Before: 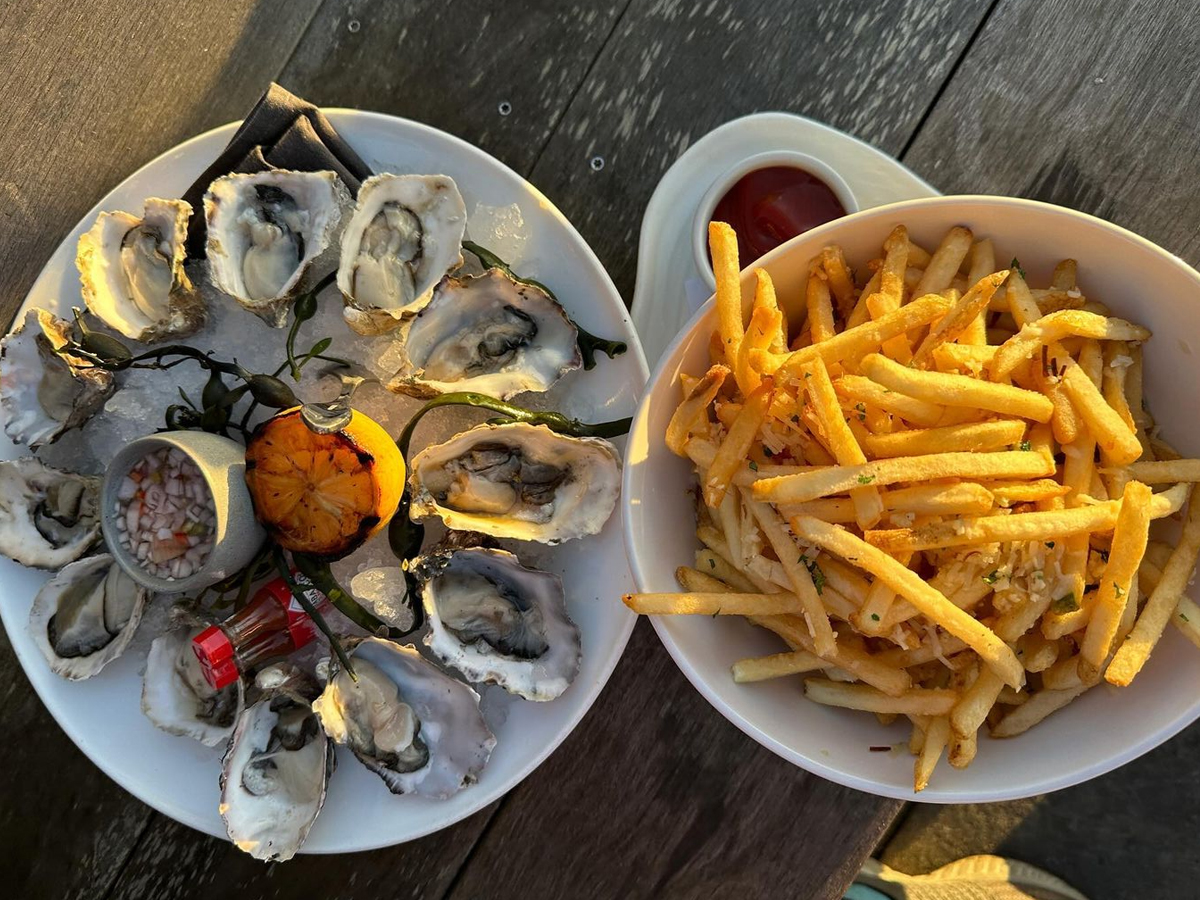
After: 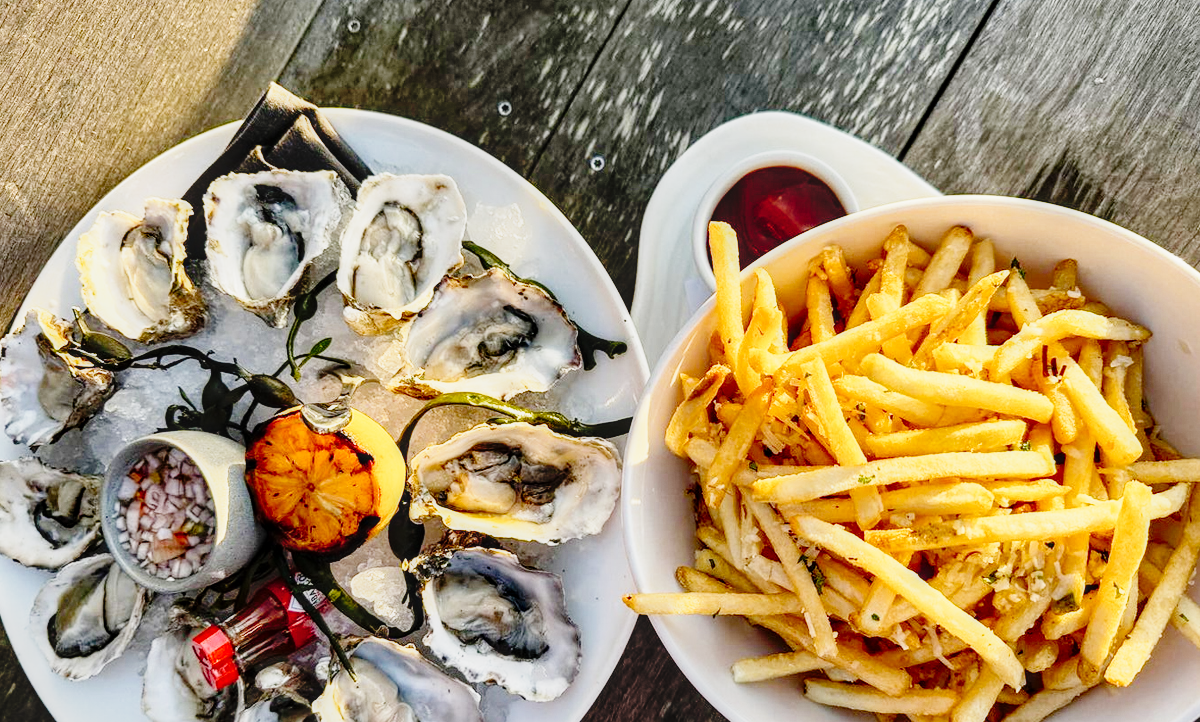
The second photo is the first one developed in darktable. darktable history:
crop: bottom 19.677%
contrast brightness saturation: saturation -0.066
tone curve: curves: ch0 [(0, 0.013) (0.129, 0.1) (0.291, 0.375) (0.46, 0.576) (0.667, 0.78) (0.851, 0.903) (0.997, 0.951)]; ch1 [(0, 0) (0.353, 0.344) (0.45, 0.46) (0.498, 0.495) (0.528, 0.531) (0.563, 0.566) (0.592, 0.609) (0.657, 0.672) (1, 1)]; ch2 [(0, 0) (0.333, 0.346) (0.375, 0.375) (0.427, 0.44) (0.5, 0.501) (0.505, 0.505) (0.544, 0.573) (0.576, 0.615) (0.612, 0.644) (0.66, 0.715) (1, 1)], preserve colors none
base curve: curves: ch0 [(0, 0) (0.028, 0.03) (0.121, 0.232) (0.46, 0.748) (0.859, 0.968) (1, 1)], preserve colors none
tone equalizer: edges refinement/feathering 500, mask exposure compensation -1.57 EV, preserve details no
local contrast: detail 130%
shadows and highlights: shadows 33.81, highlights -46.29, compress 49.87%, soften with gaussian
